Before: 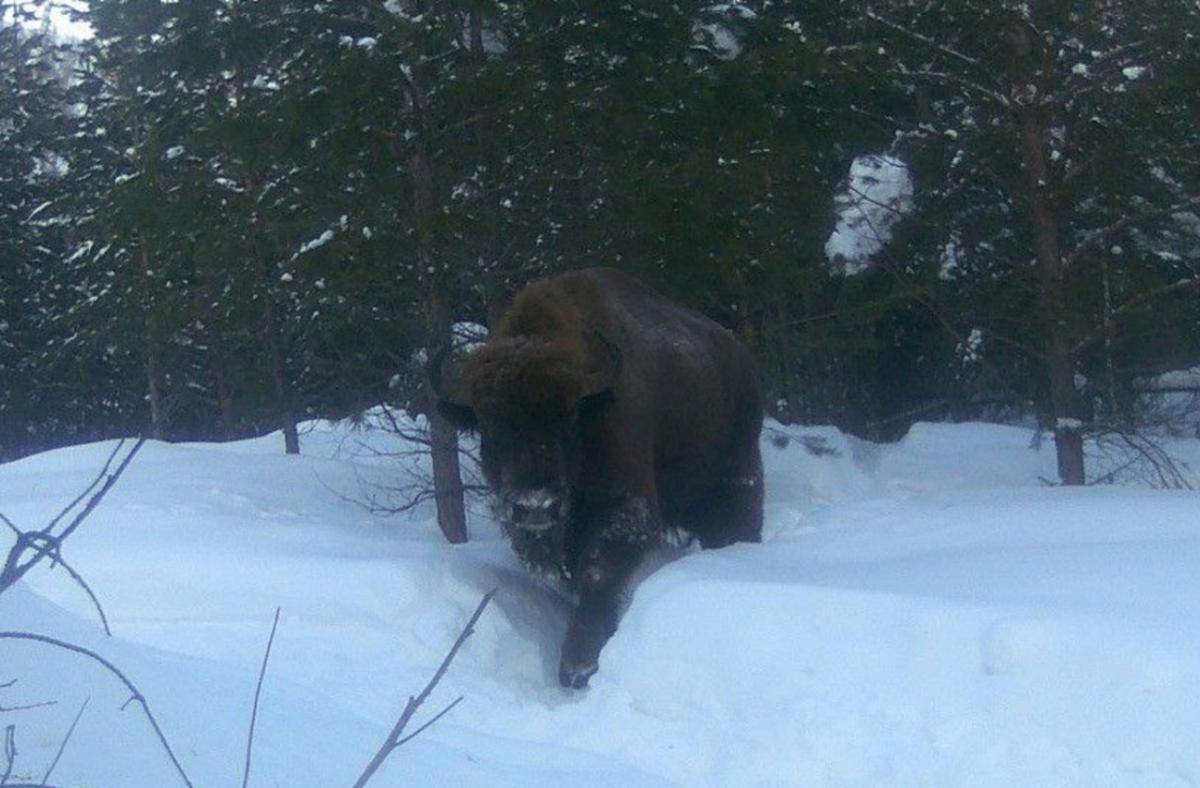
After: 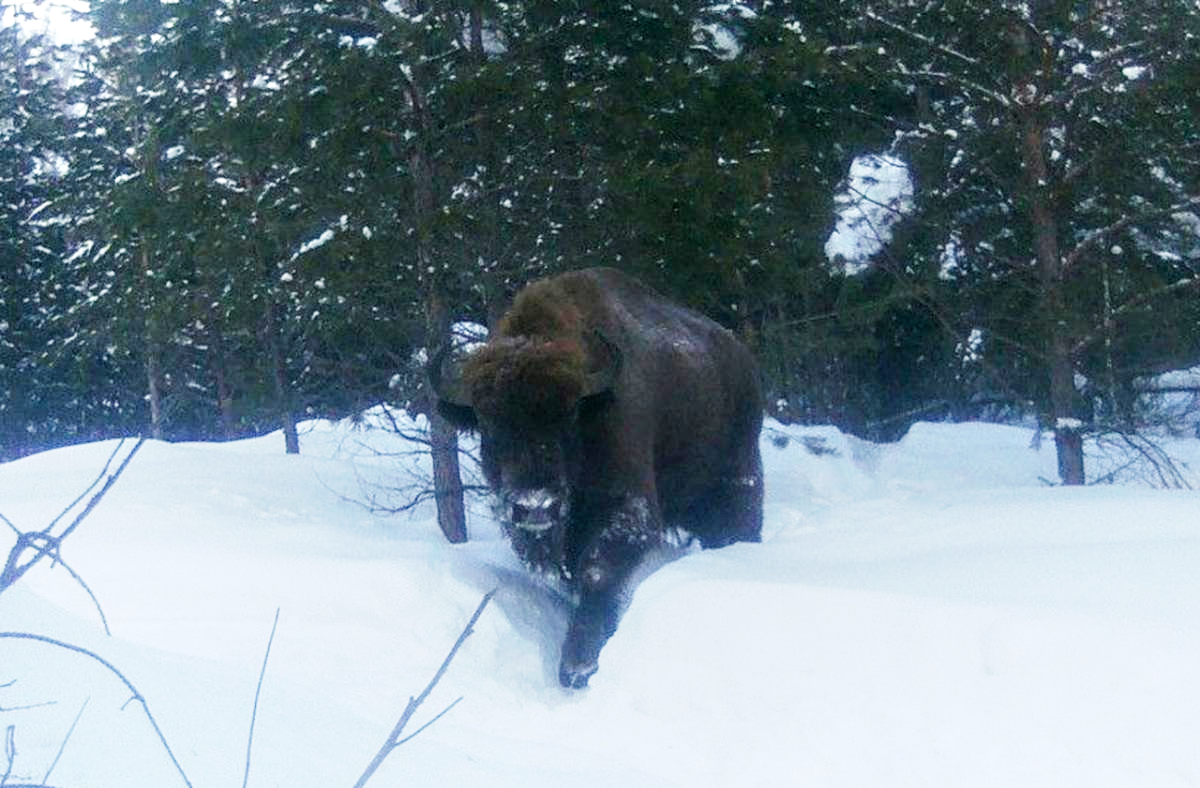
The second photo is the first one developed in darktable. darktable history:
base curve: curves: ch0 [(0, 0) (0, 0.001) (0.001, 0.001) (0.004, 0.002) (0.007, 0.004) (0.015, 0.013) (0.033, 0.045) (0.052, 0.096) (0.075, 0.17) (0.099, 0.241) (0.163, 0.42) (0.219, 0.55) (0.259, 0.616) (0.327, 0.722) (0.365, 0.765) (0.522, 0.873) (0.547, 0.881) (0.689, 0.919) (0.826, 0.952) (1, 1)], preserve colors none
local contrast: detail 130%
